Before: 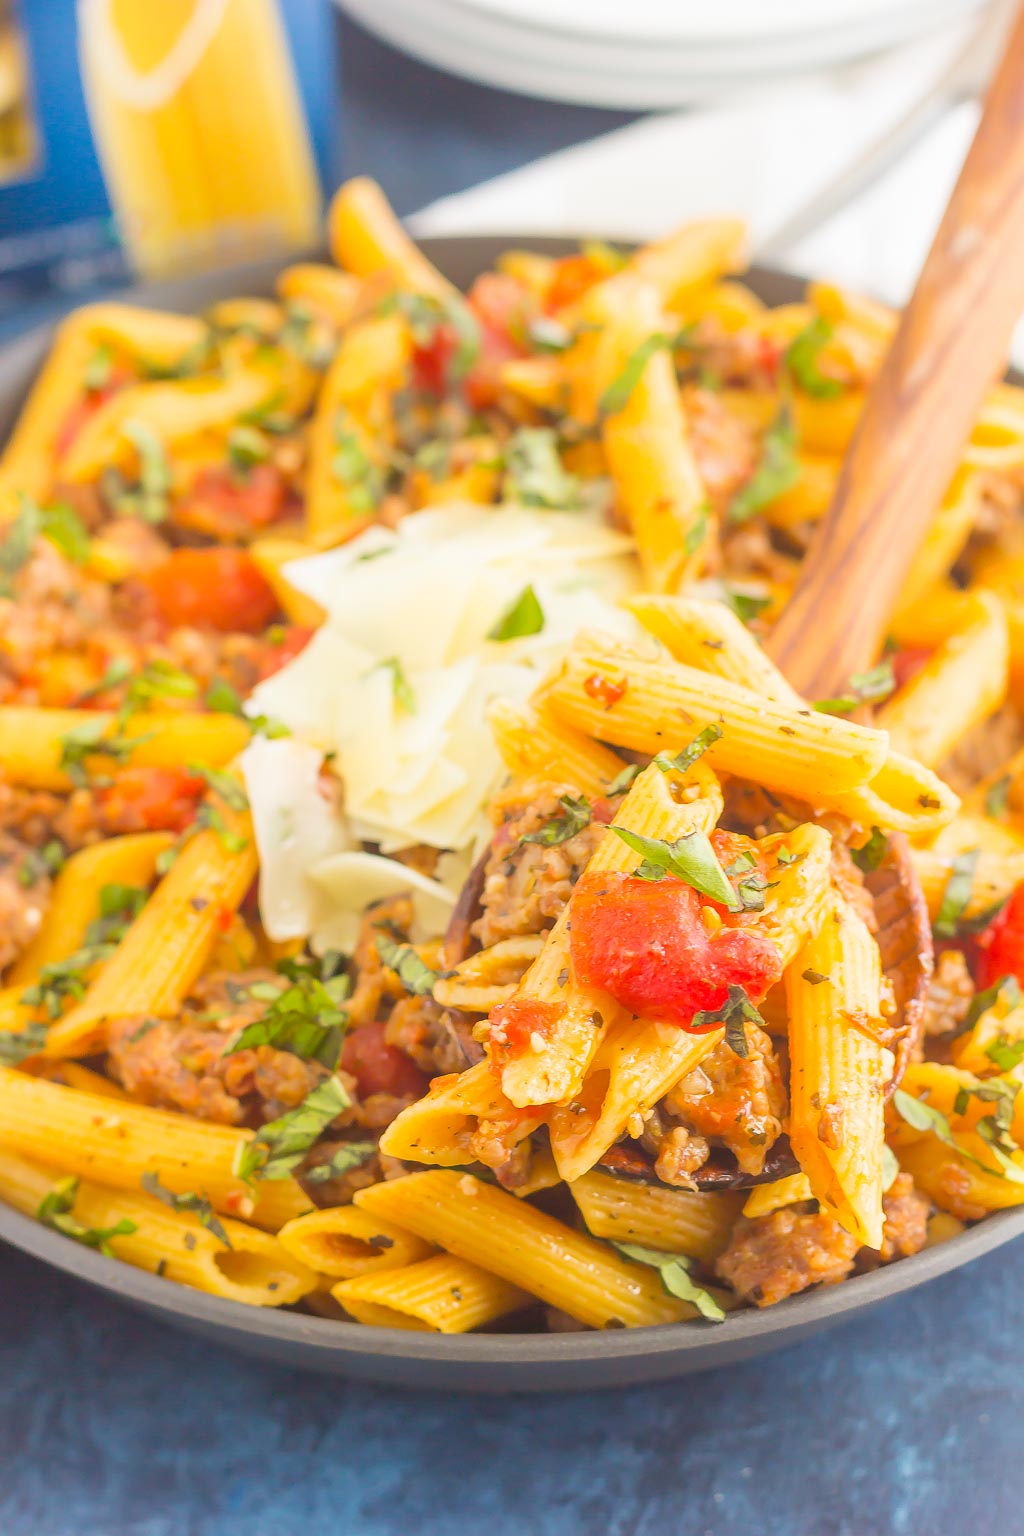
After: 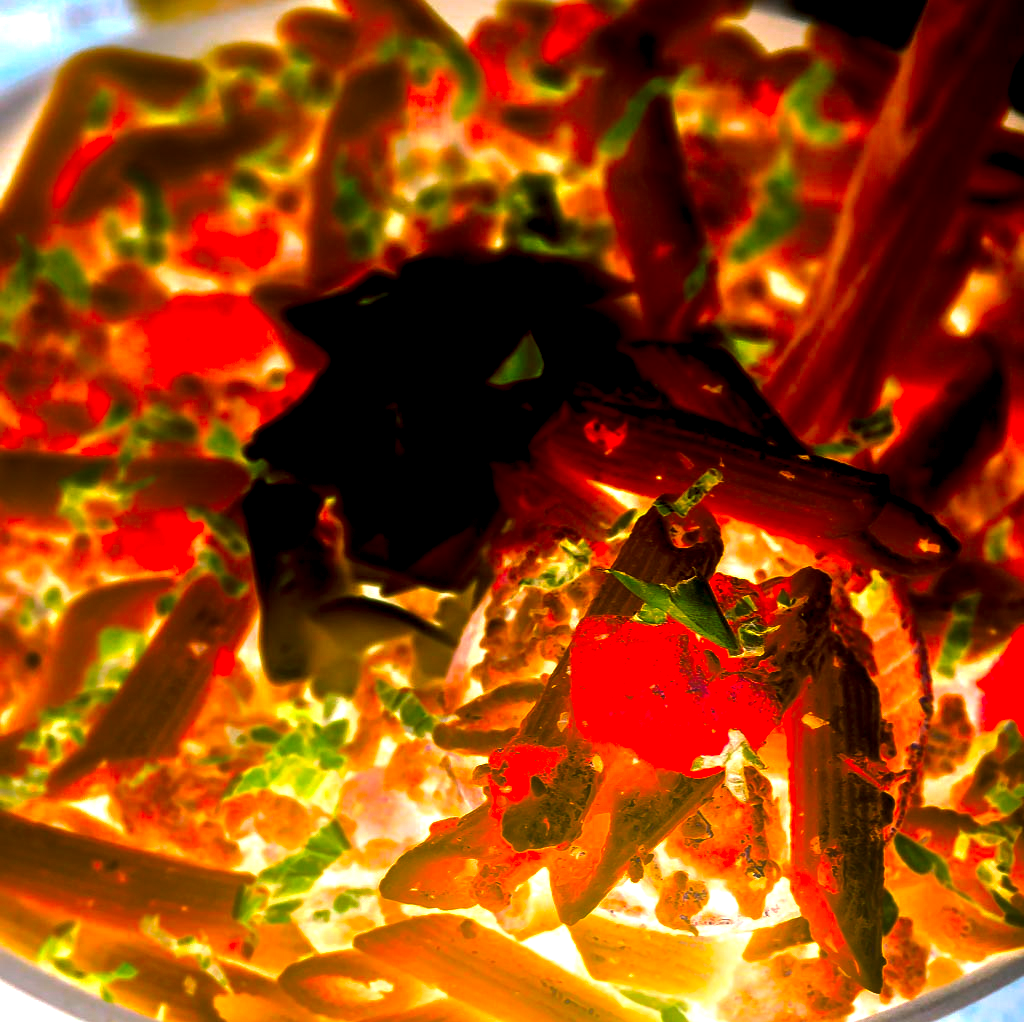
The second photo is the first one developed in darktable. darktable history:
exposure: exposure 3 EV, compensate highlight preservation false
bloom: on, module defaults
crop: top 16.727%, bottom 16.727%
